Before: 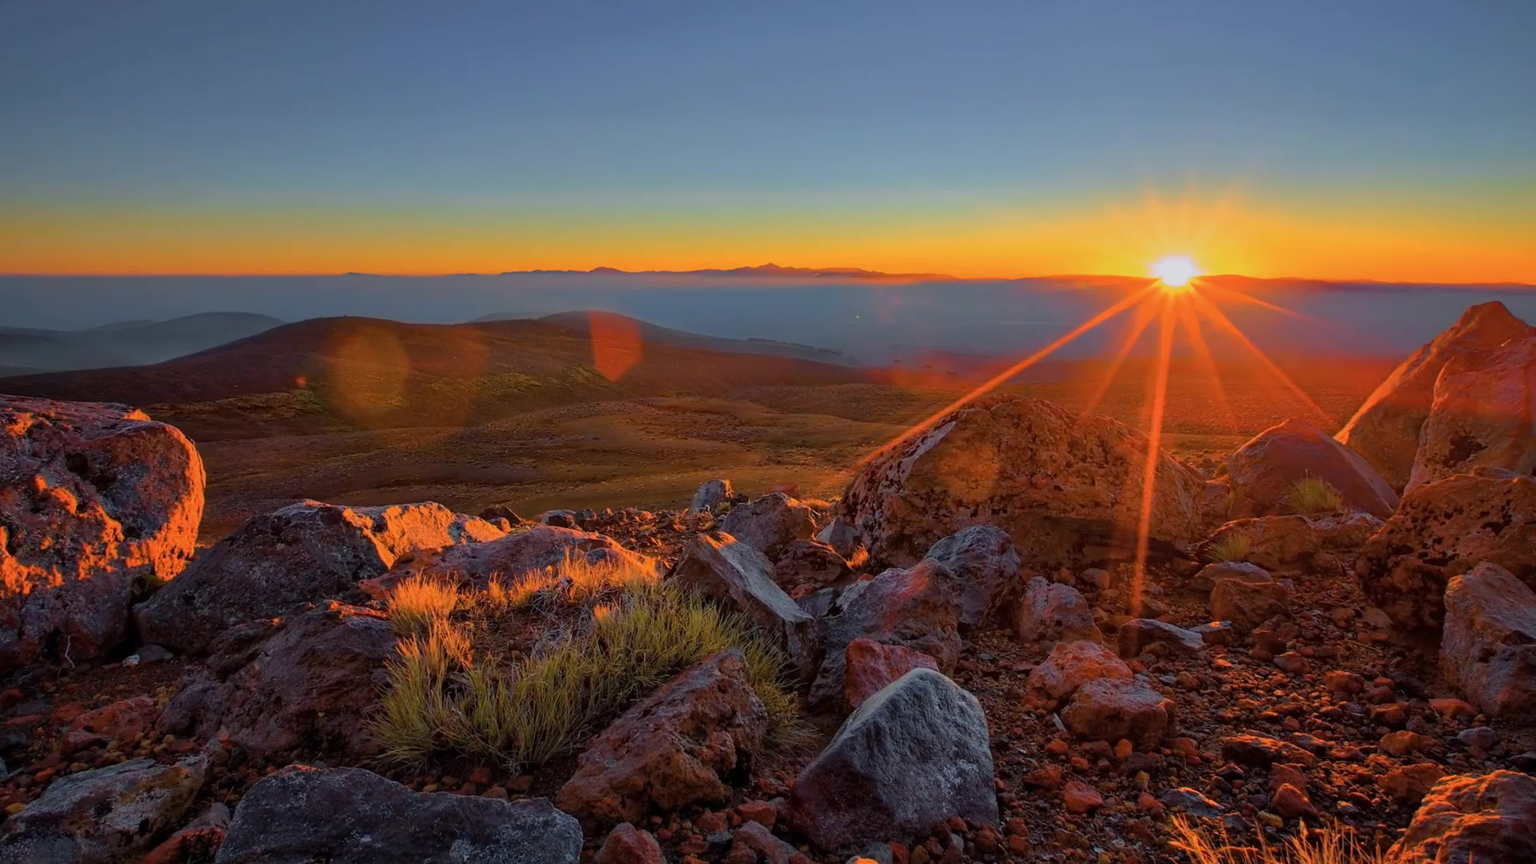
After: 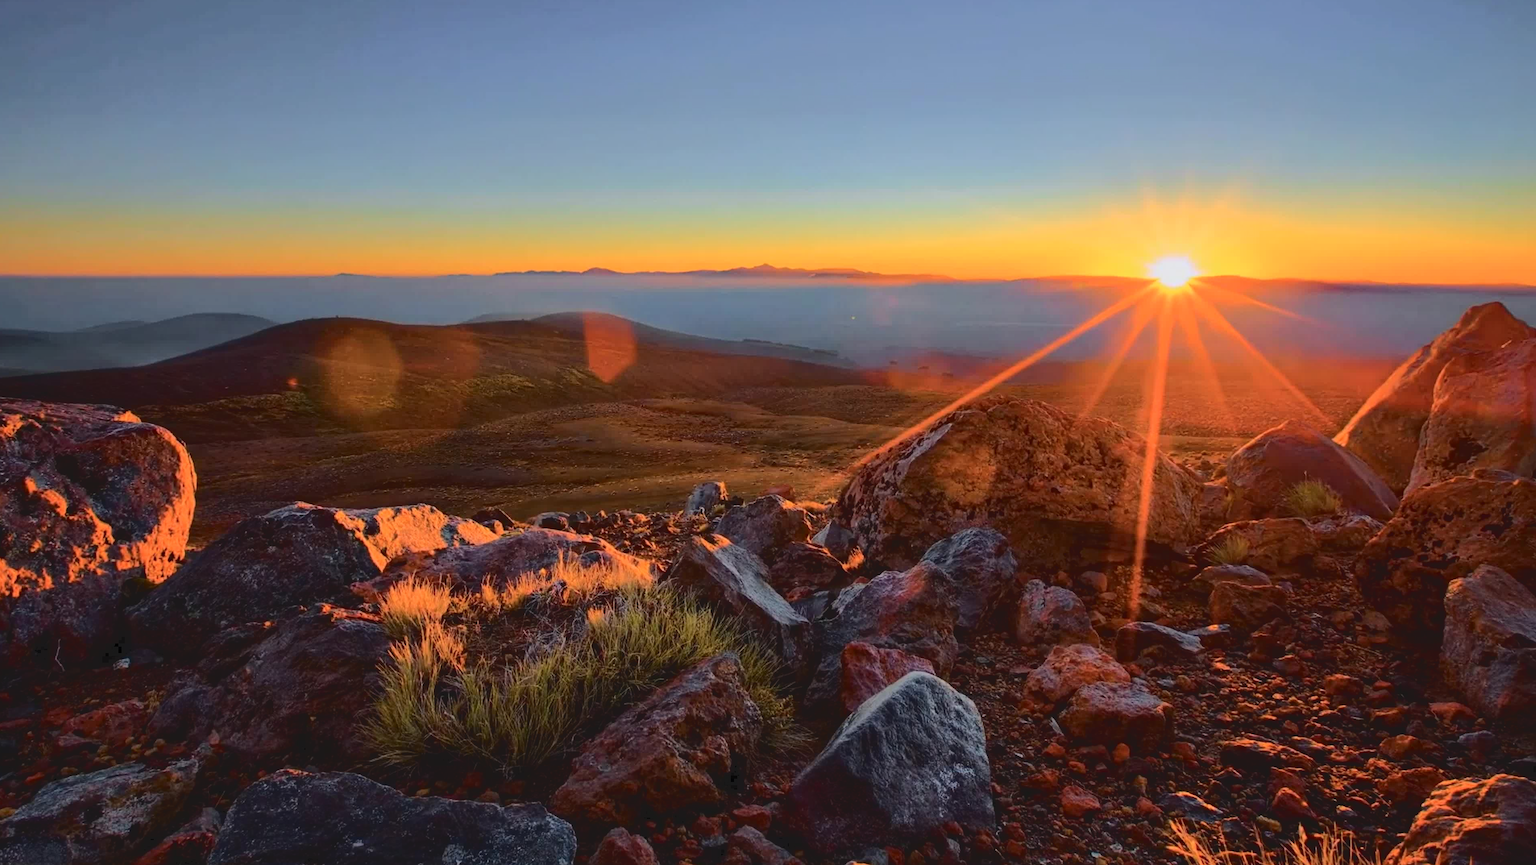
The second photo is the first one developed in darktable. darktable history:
crop and rotate: left 0.705%, top 0.186%, bottom 0.389%
tone curve: curves: ch0 [(0, 0) (0.003, 0.085) (0.011, 0.086) (0.025, 0.086) (0.044, 0.088) (0.069, 0.093) (0.1, 0.102) (0.136, 0.12) (0.177, 0.157) (0.224, 0.203) (0.277, 0.277) (0.335, 0.36) (0.399, 0.463) (0.468, 0.559) (0.543, 0.626) (0.623, 0.703) (0.709, 0.789) (0.801, 0.869) (0.898, 0.927) (1, 1)], color space Lab, independent channels, preserve colors none
